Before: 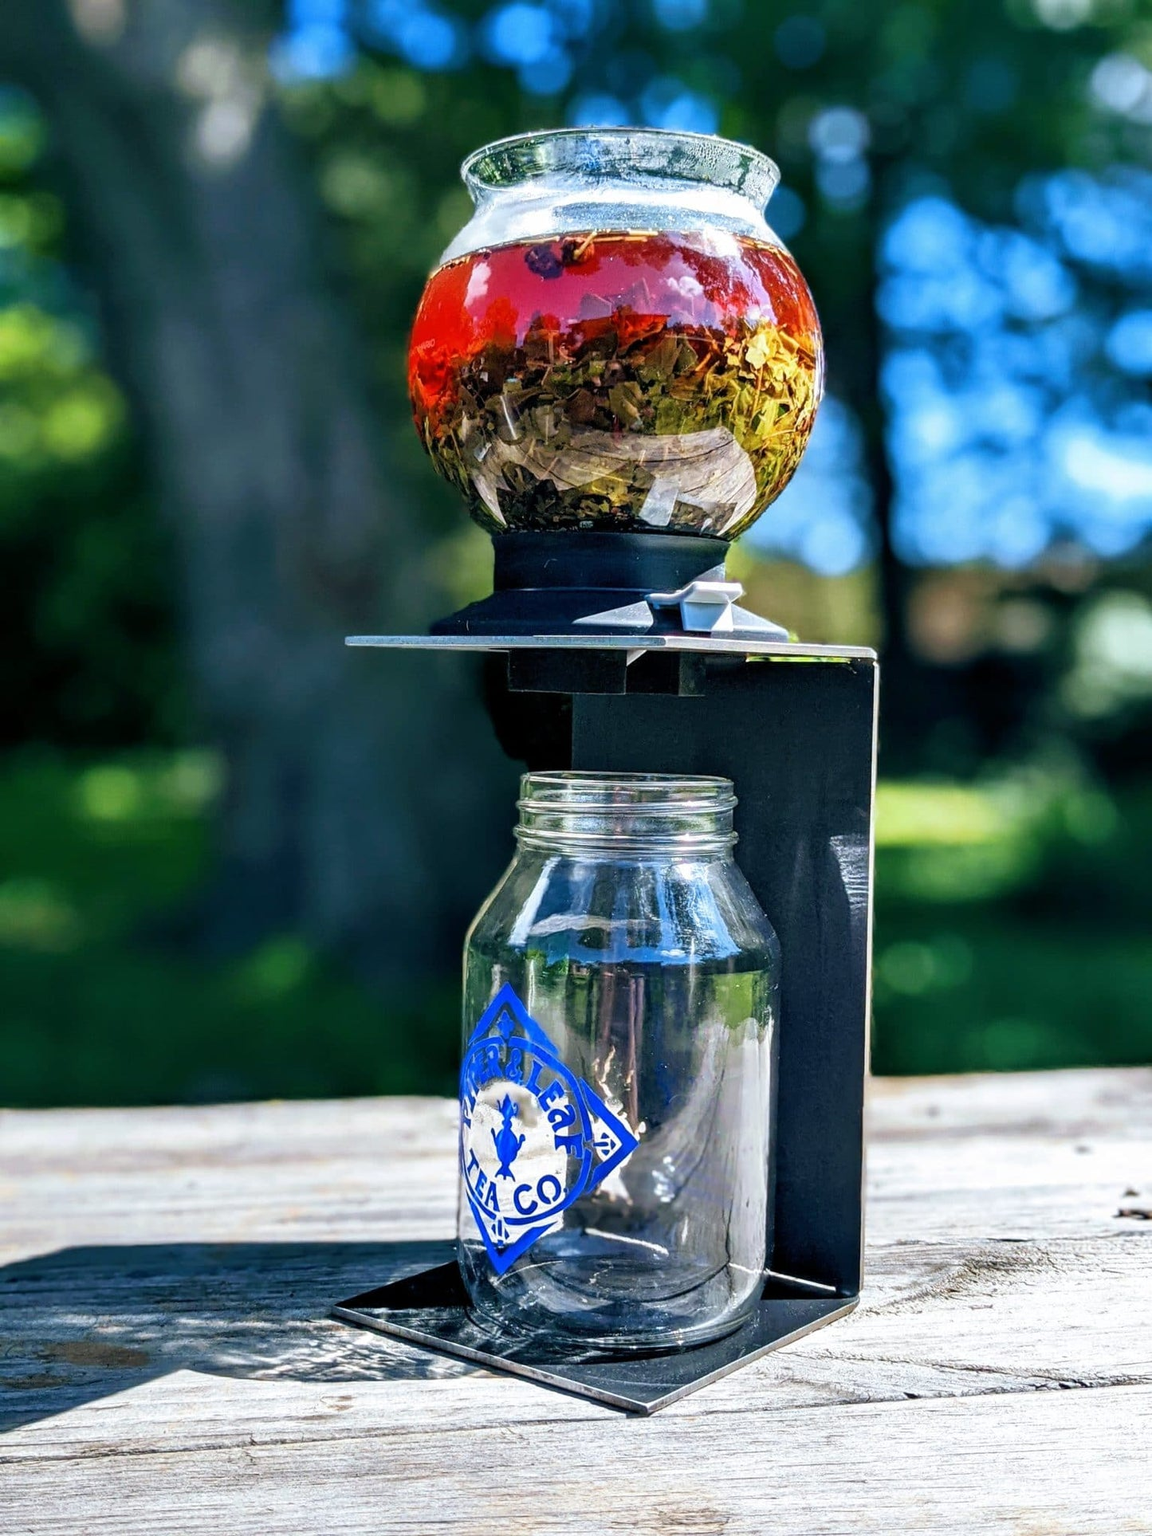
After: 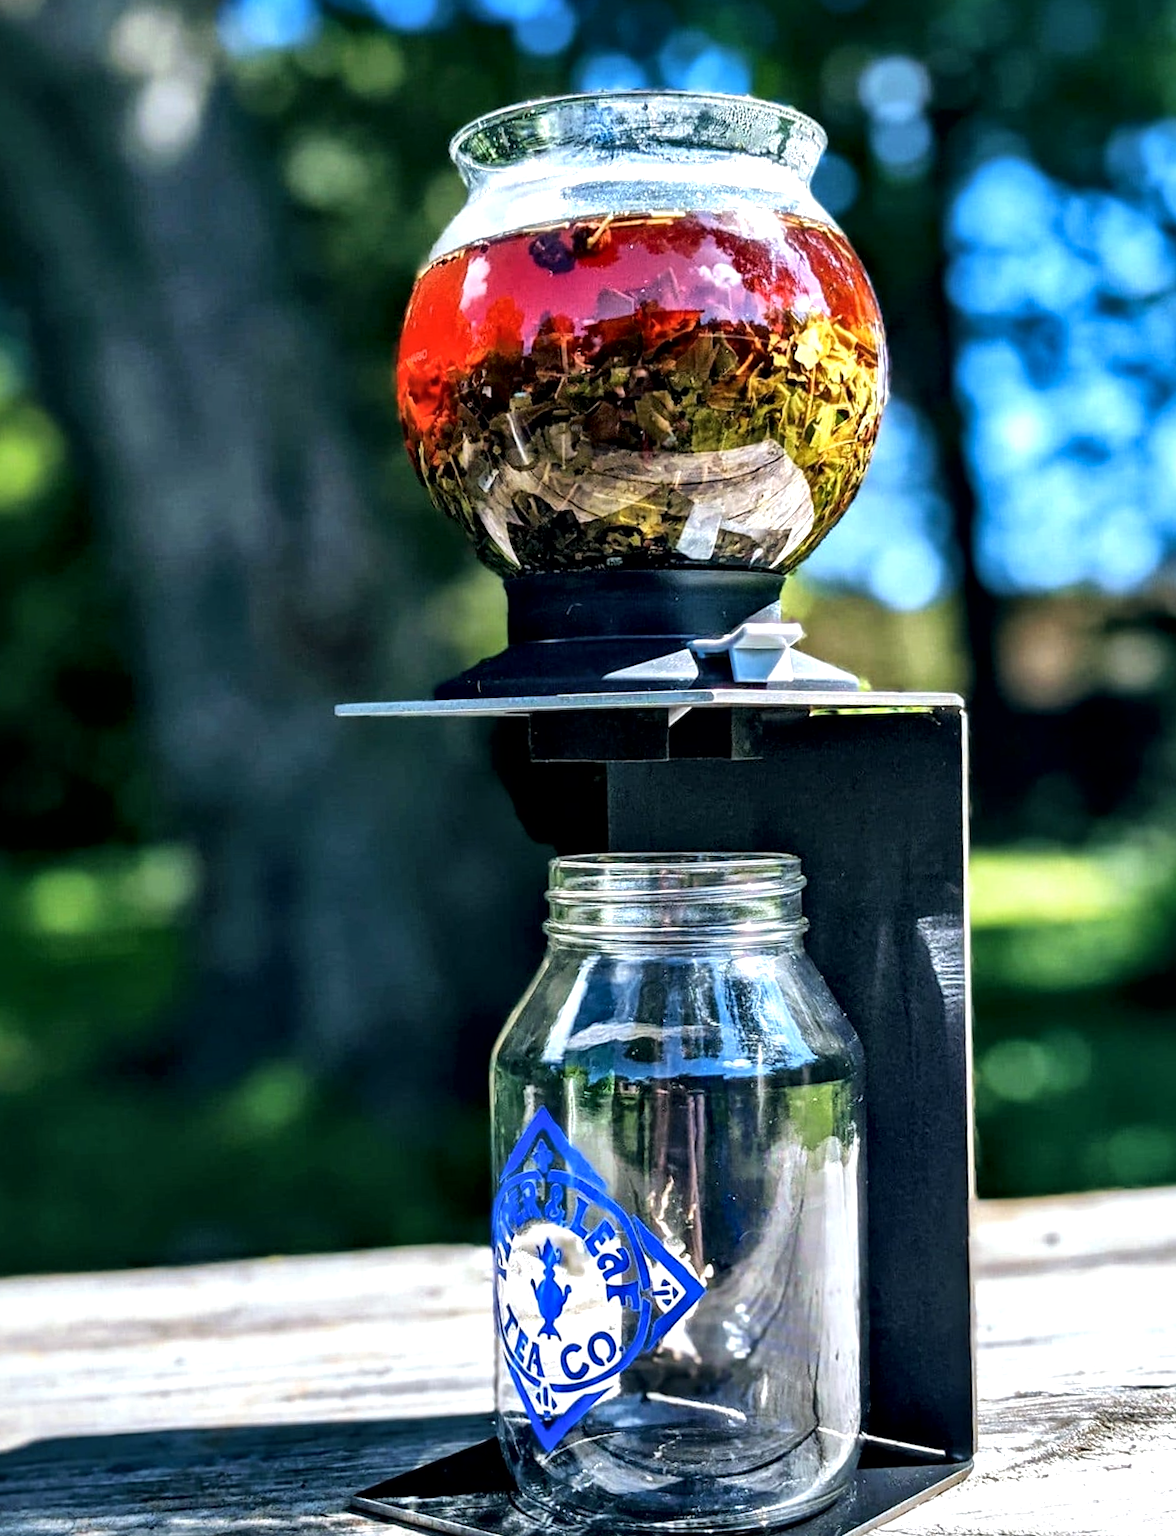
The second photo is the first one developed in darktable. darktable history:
rotate and perspective: rotation -2.29°, automatic cropping off
local contrast: mode bilateral grid, contrast 20, coarseness 50, detail 171%, midtone range 0.2
crop and rotate: left 7.196%, top 4.574%, right 10.605%, bottom 13.178%
tone equalizer: -8 EV -0.417 EV, -7 EV -0.389 EV, -6 EV -0.333 EV, -5 EV -0.222 EV, -3 EV 0.222 EV, -2 EV 0.333 EV, -1 EV 0.389 EV, +0 EV 0.417 EV, edges refinement/feathering 500, mask exposure compensation -1.57 EV, preserve details no
